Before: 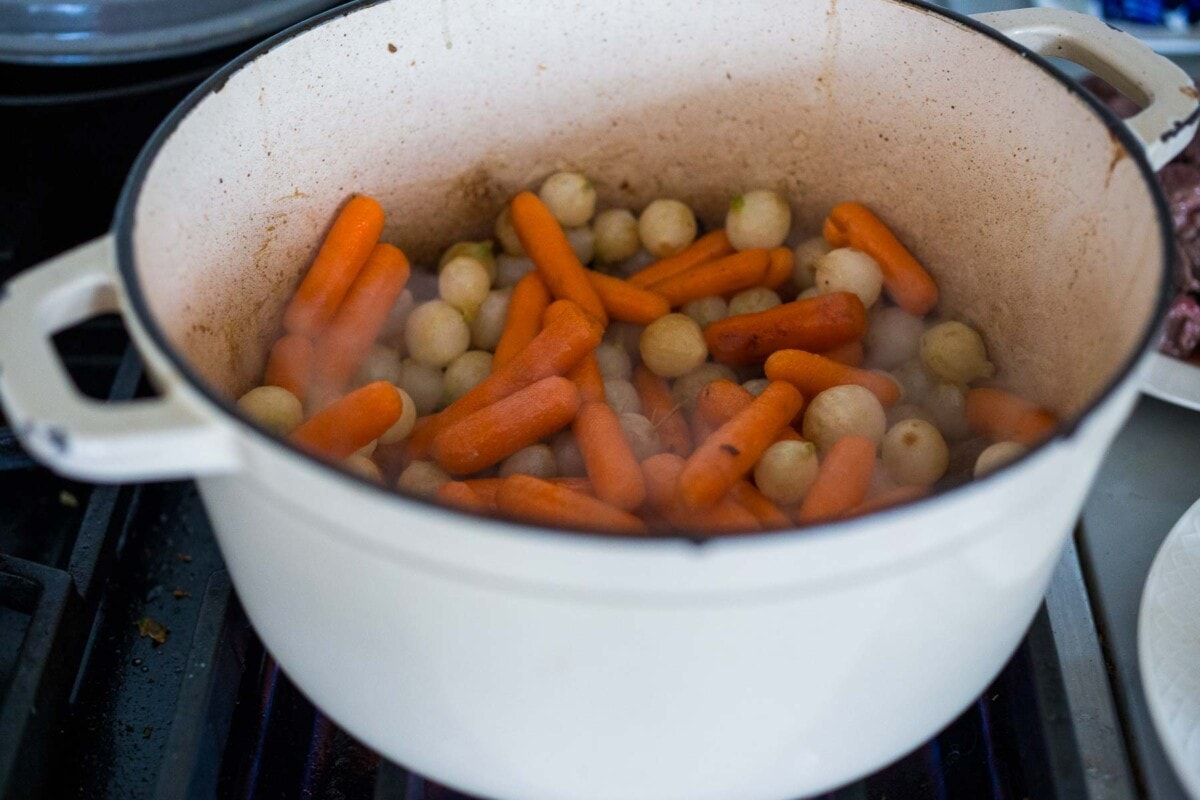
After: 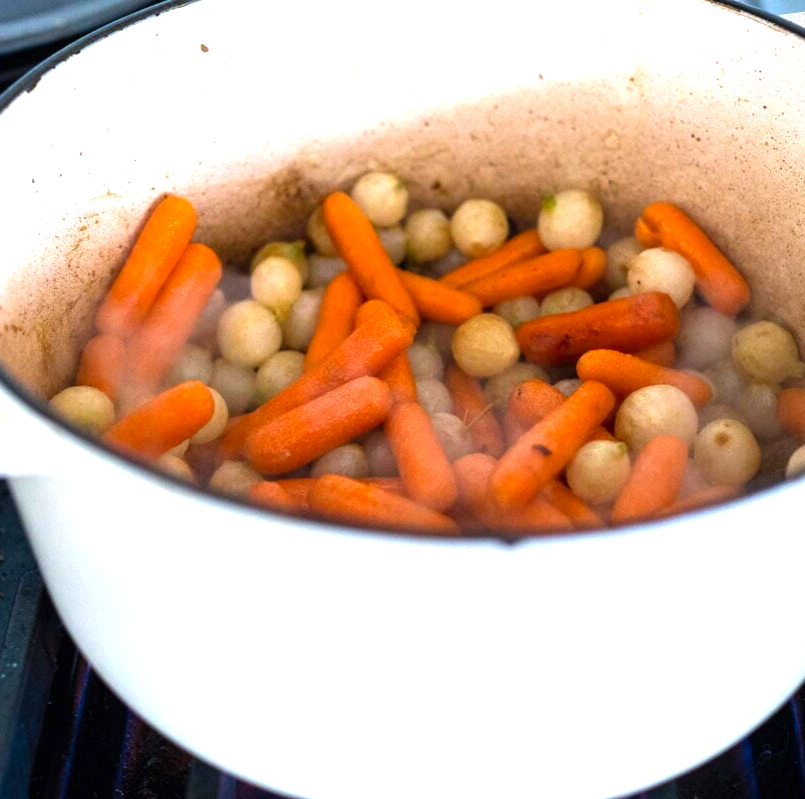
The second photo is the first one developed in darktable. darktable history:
levels: levels [0, 0.352, 0.703]
crop and rotate: left 15.706%, right 17.168%
